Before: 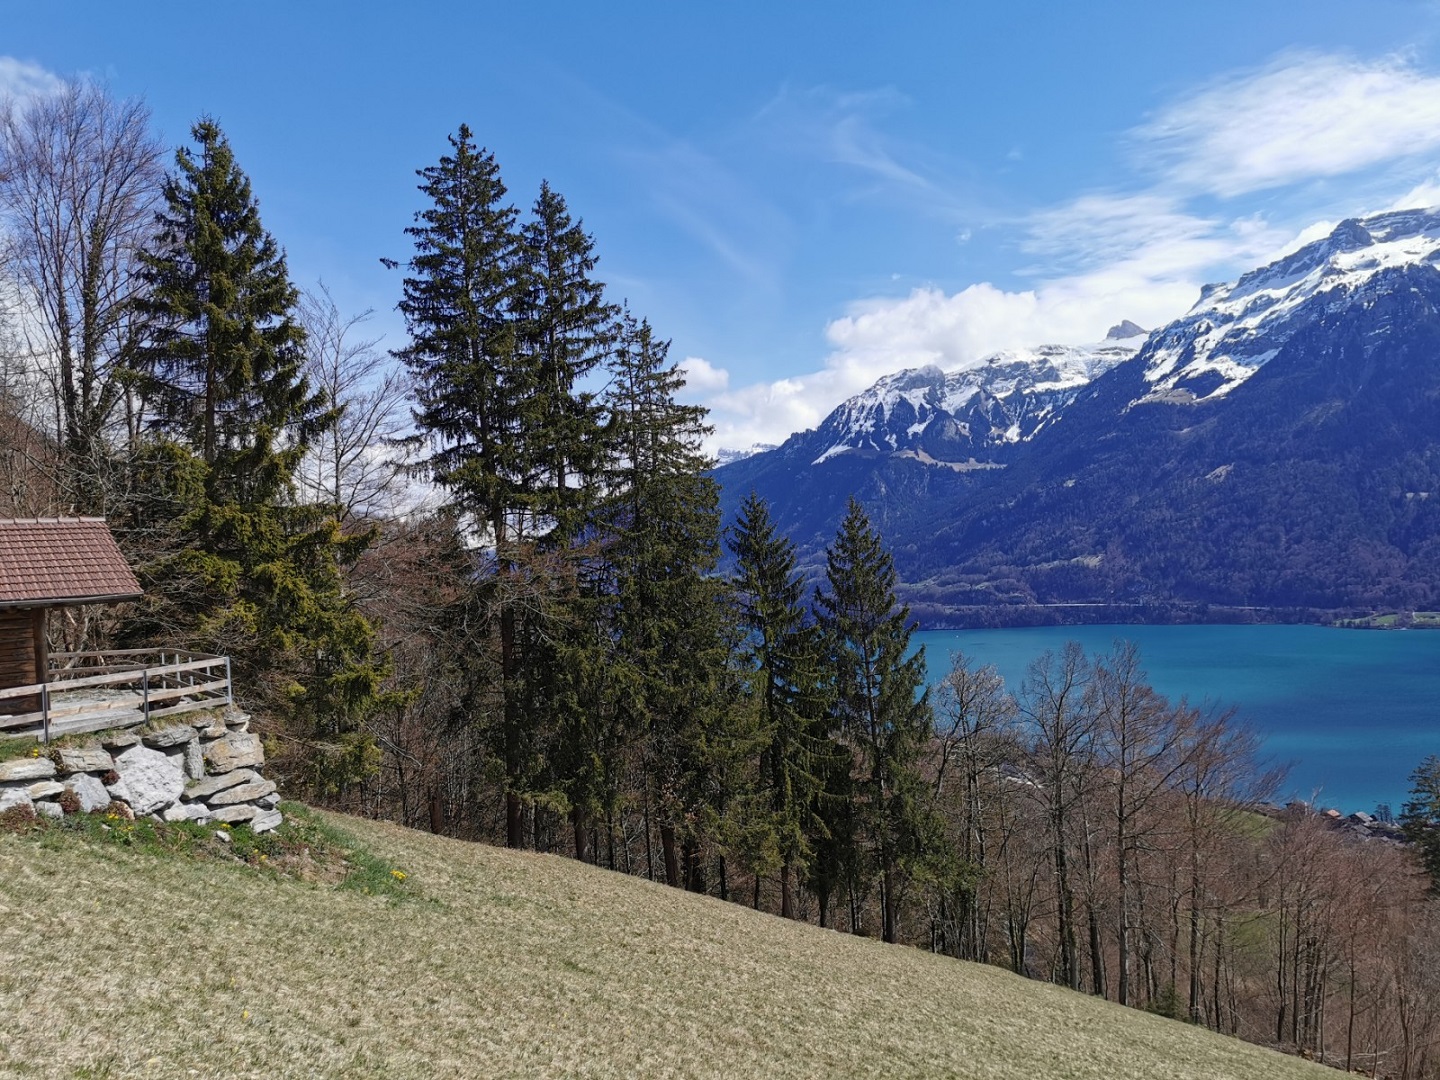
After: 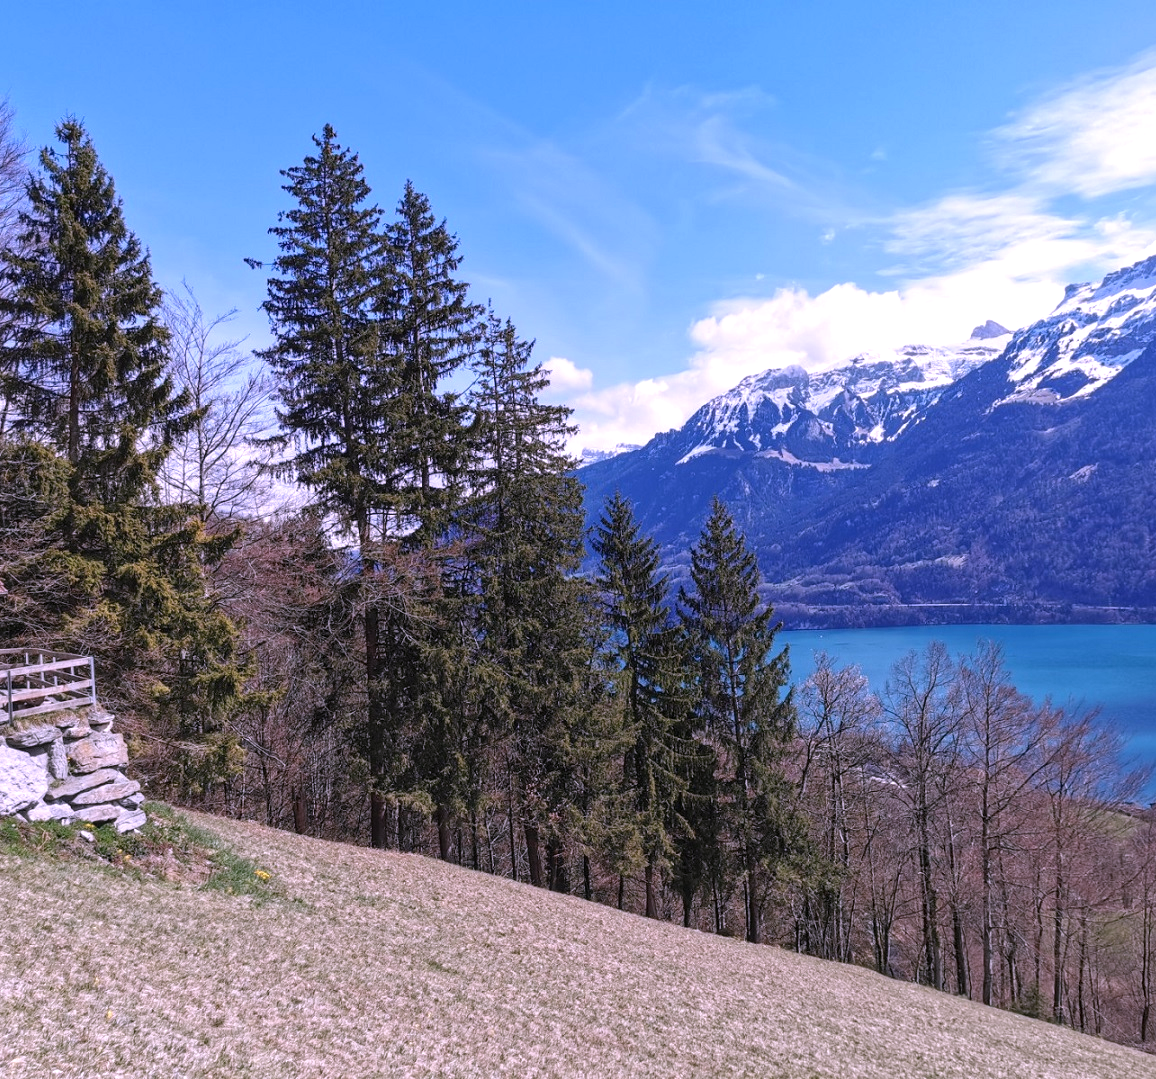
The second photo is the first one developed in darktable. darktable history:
crop and rotate: left 9.481%, right 10.178%
exposure: black level correction 0.001, exposure 0.498 EV, compensate exposure bias true, compensate highlight preservation false
local contrast: detail 110%
color correction: highlights a* 15.18, highlights b* -24.79
